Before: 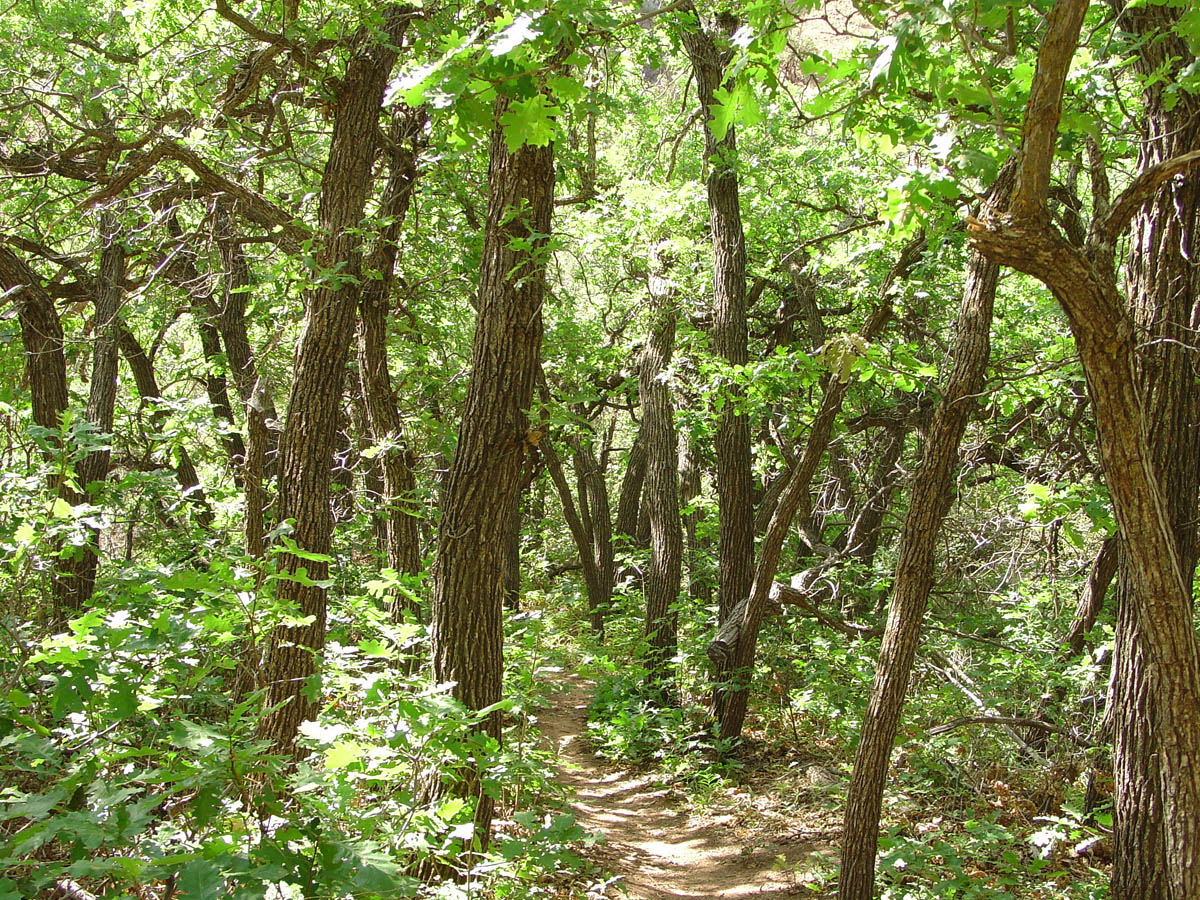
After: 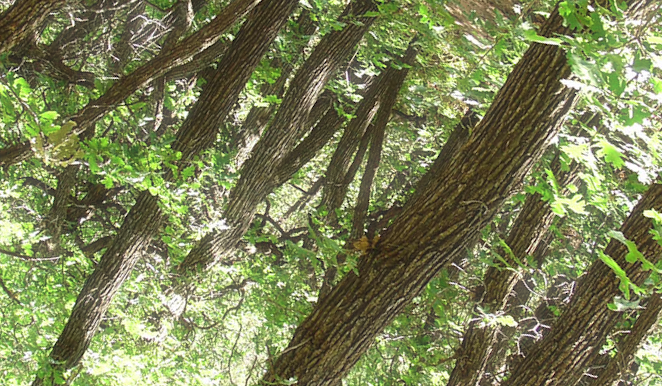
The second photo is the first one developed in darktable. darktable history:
haze removal: strength -0.103, adaptive false
crop and rotate: angle 147.01°, left 9.103%, top 15.663%, right 4.488%, bottom 17.185%
